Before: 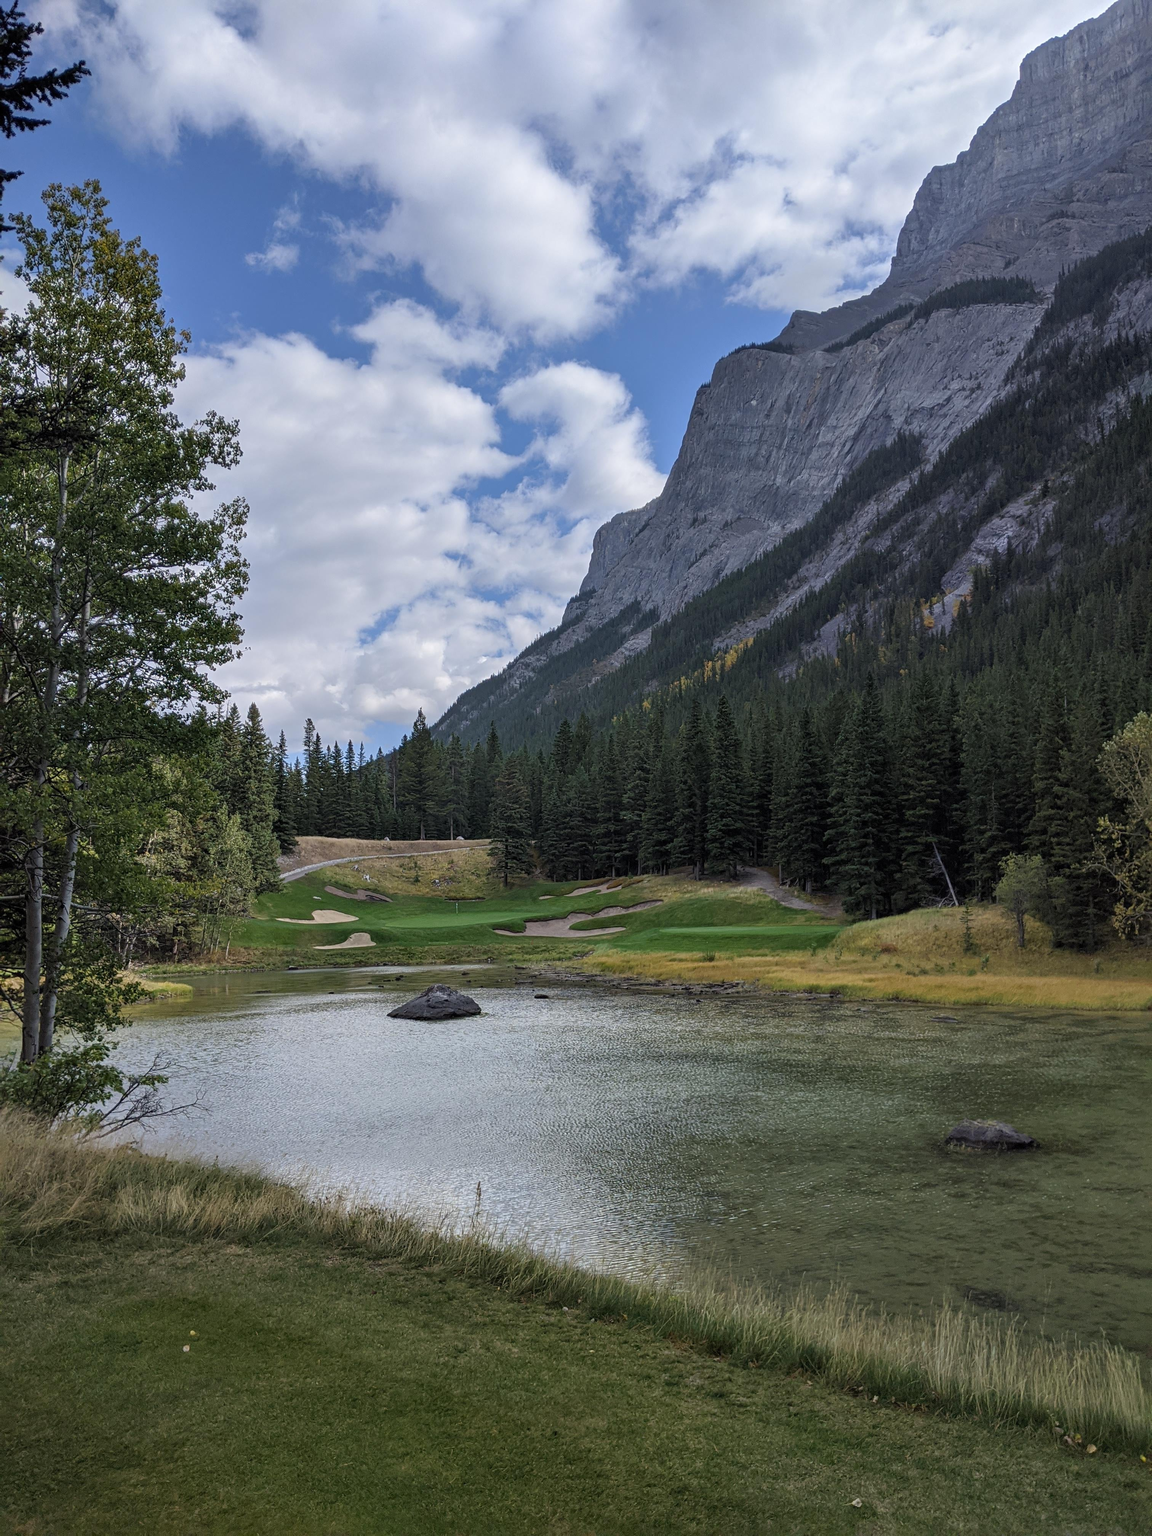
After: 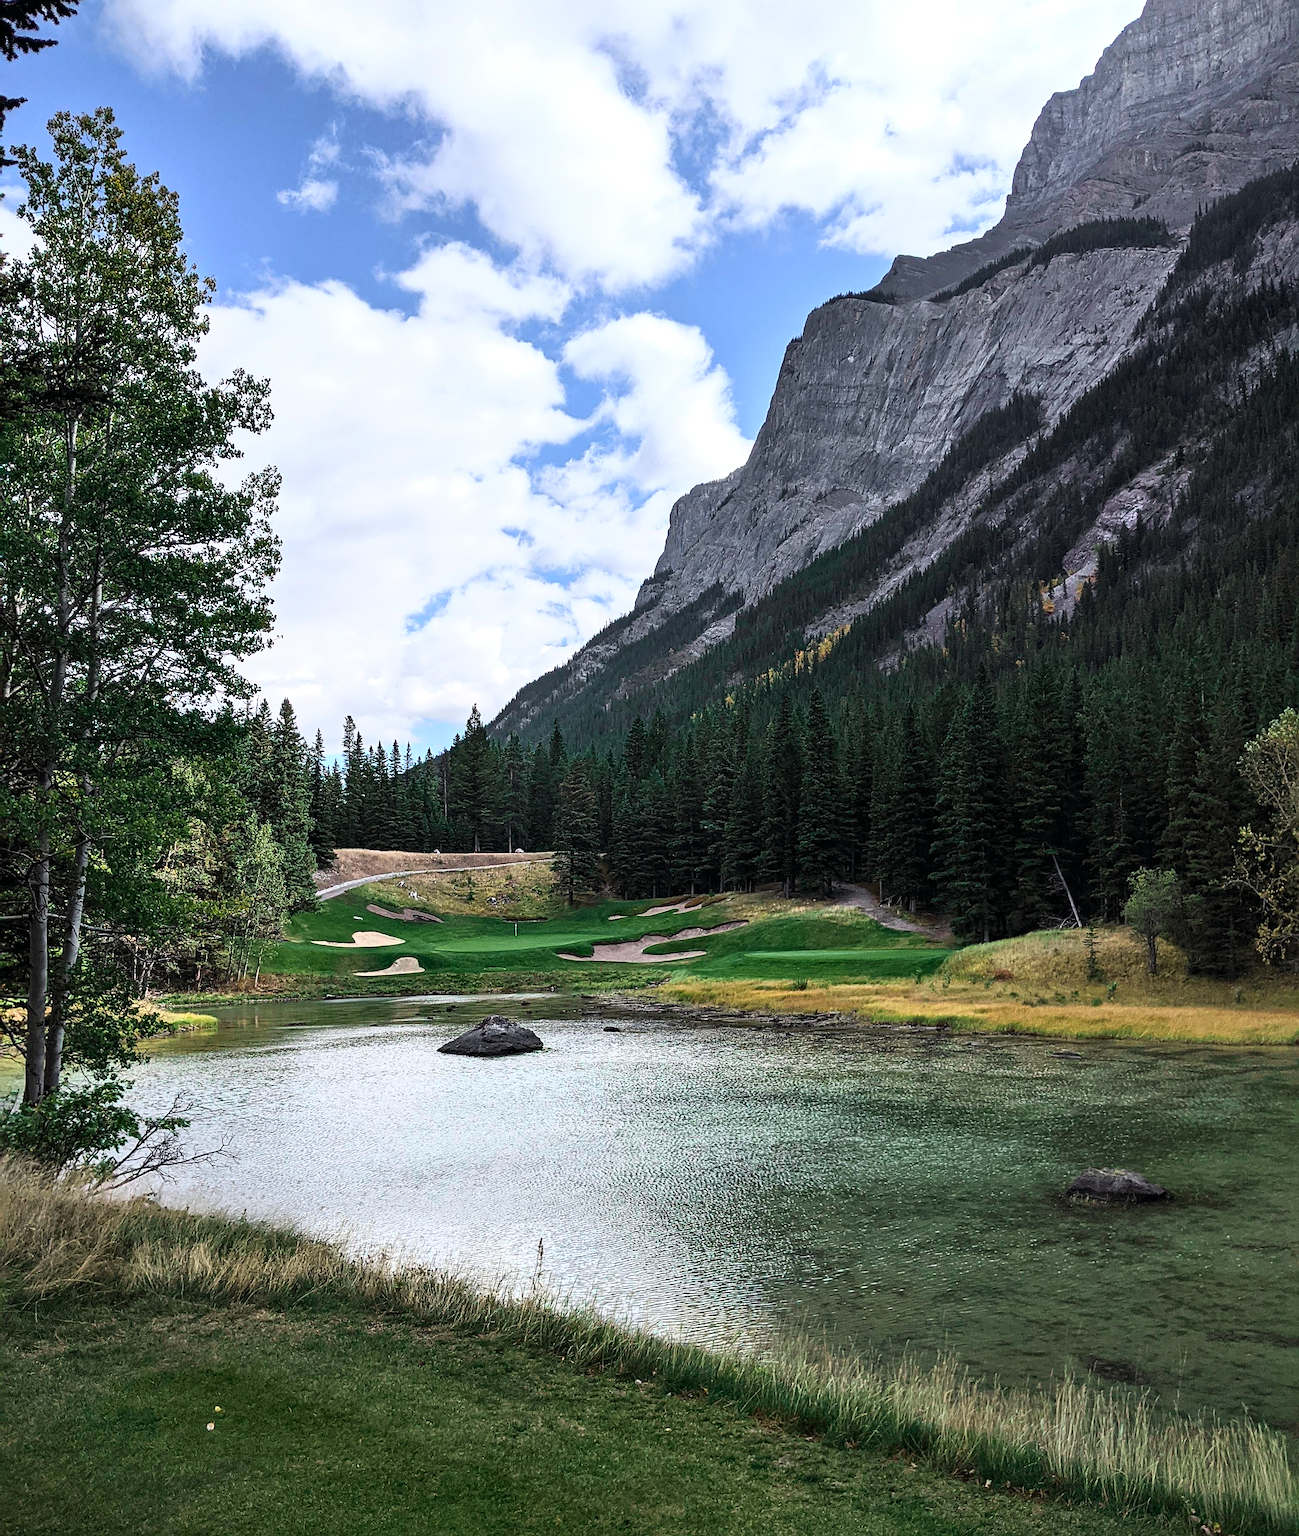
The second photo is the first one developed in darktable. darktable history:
crop and rotate: top 5.506%, bottom 5.858%
tone equalizer: -8 EV -0.744 EV, -7 EV -0.678 EV, -6 EV -0.639 EV, -5 EV -0.373 EV, -3 EV 0.385 EV, -2 EV 0.6 EV, -1 EV 0.674 EV, +0 EV 0.733 EV, edges refinement/feathering 500, mask exposure compensation -1.57 EV, preserve details no
tone curve: curves: ch0 [(0, 0) (0.051, 0.047) (0.102, 0.099) (0.236, 0.249) (0.429, 0.473) (0.67, 0.755) (0.875, 0.948) (1, 0.985)]; ch1 [(0, 0) (0.339, 0.298) (0.402, 0.363) (0.453, 0.413) (0.485, 0.469) (0.494, 0.493) (0.504, 0.502) (0.515, 0.526) (0.563, 0.591) (0.597, 0.639) (0.834, 0.888) (1, 1)]; ch2 [(0, 0) (0.362, 0.353) (0.425, 0.439) (0.501, 0.501) (0.537, 0.538) (0.58, 0.59) (0.642, 0.669) (0.773, 0.856) (1, 1)], color space Lab, independent channels, preserve colors none
sharpen: on, module defaults
